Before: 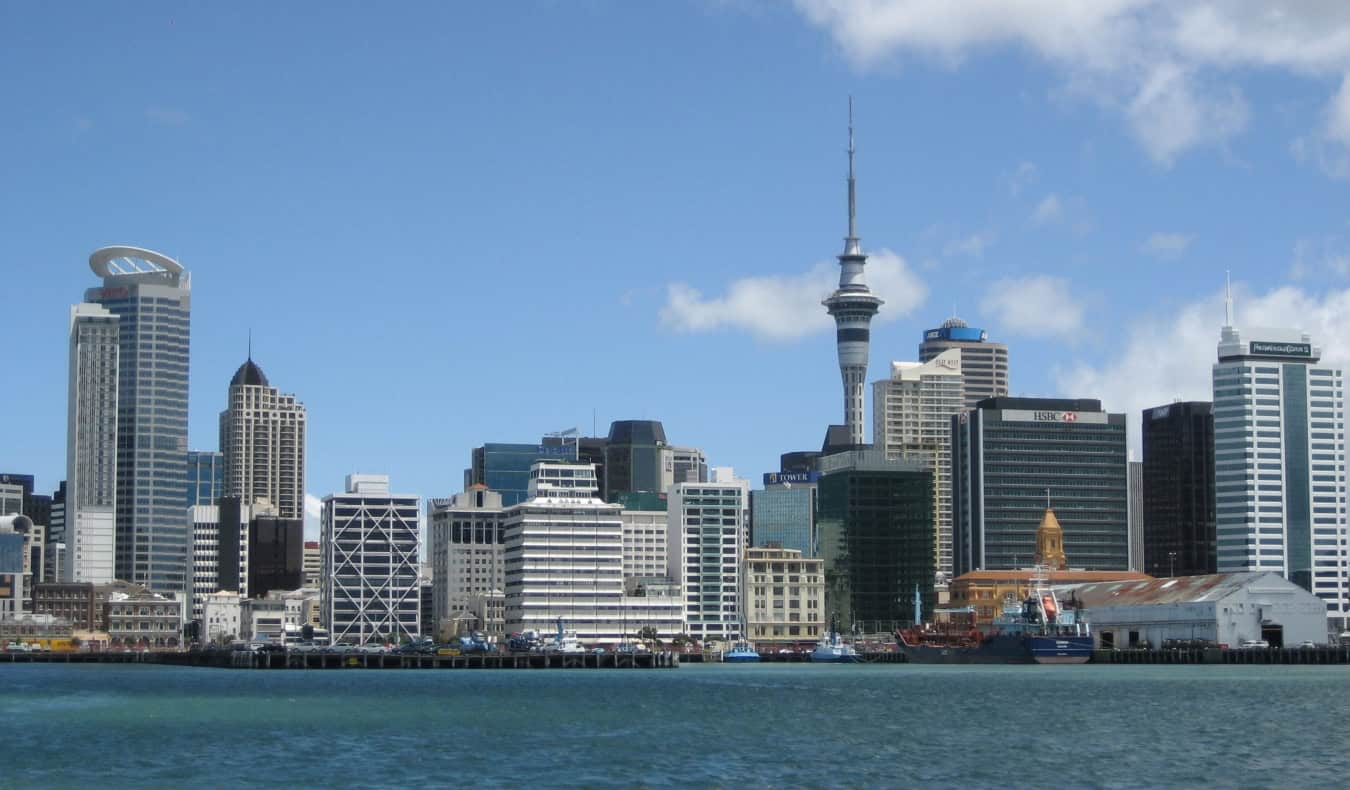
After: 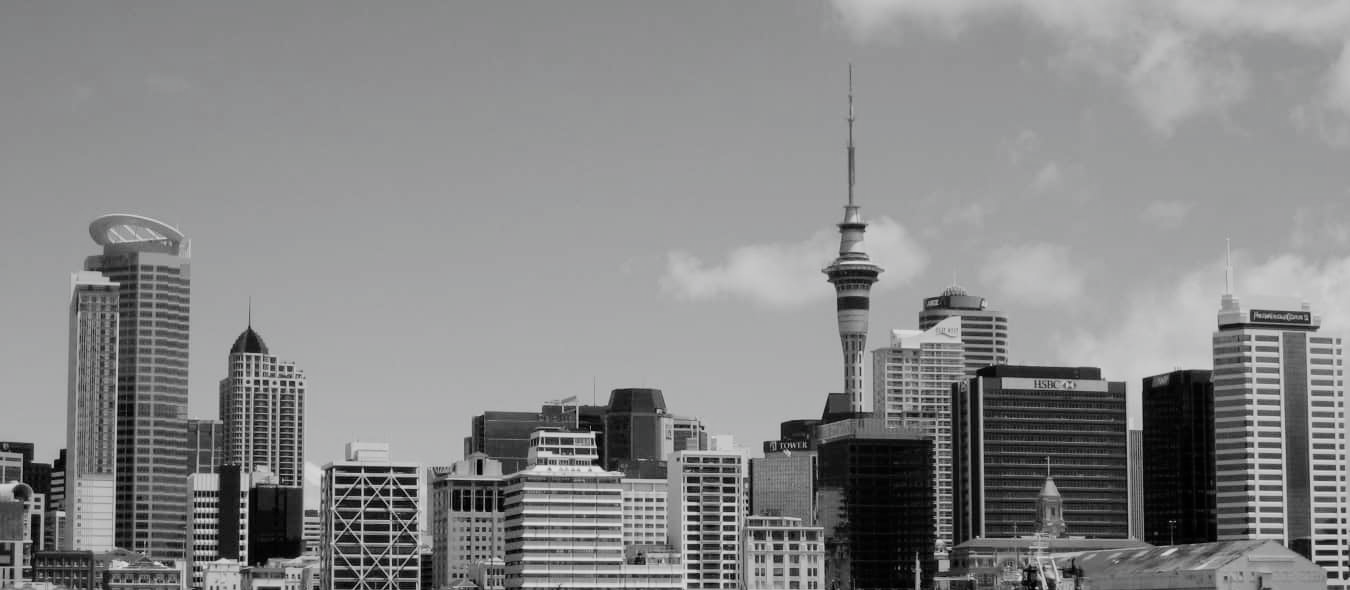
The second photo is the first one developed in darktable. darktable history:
exposure: exposure -0.072 EV, compensate exposure bias true, compensate highlight preservation false
filmic rgb: black relative exposure -5.01 EV, white relative exposure 3.55 EV, hardness 3.16, contrast 1.197, highlights saturation mix -49.19%, preserve chrominance no, color science v5 (2021), contrast in shadows safe, contrast in highlights safe
crop: top 4.092%, bottom 21.223%
